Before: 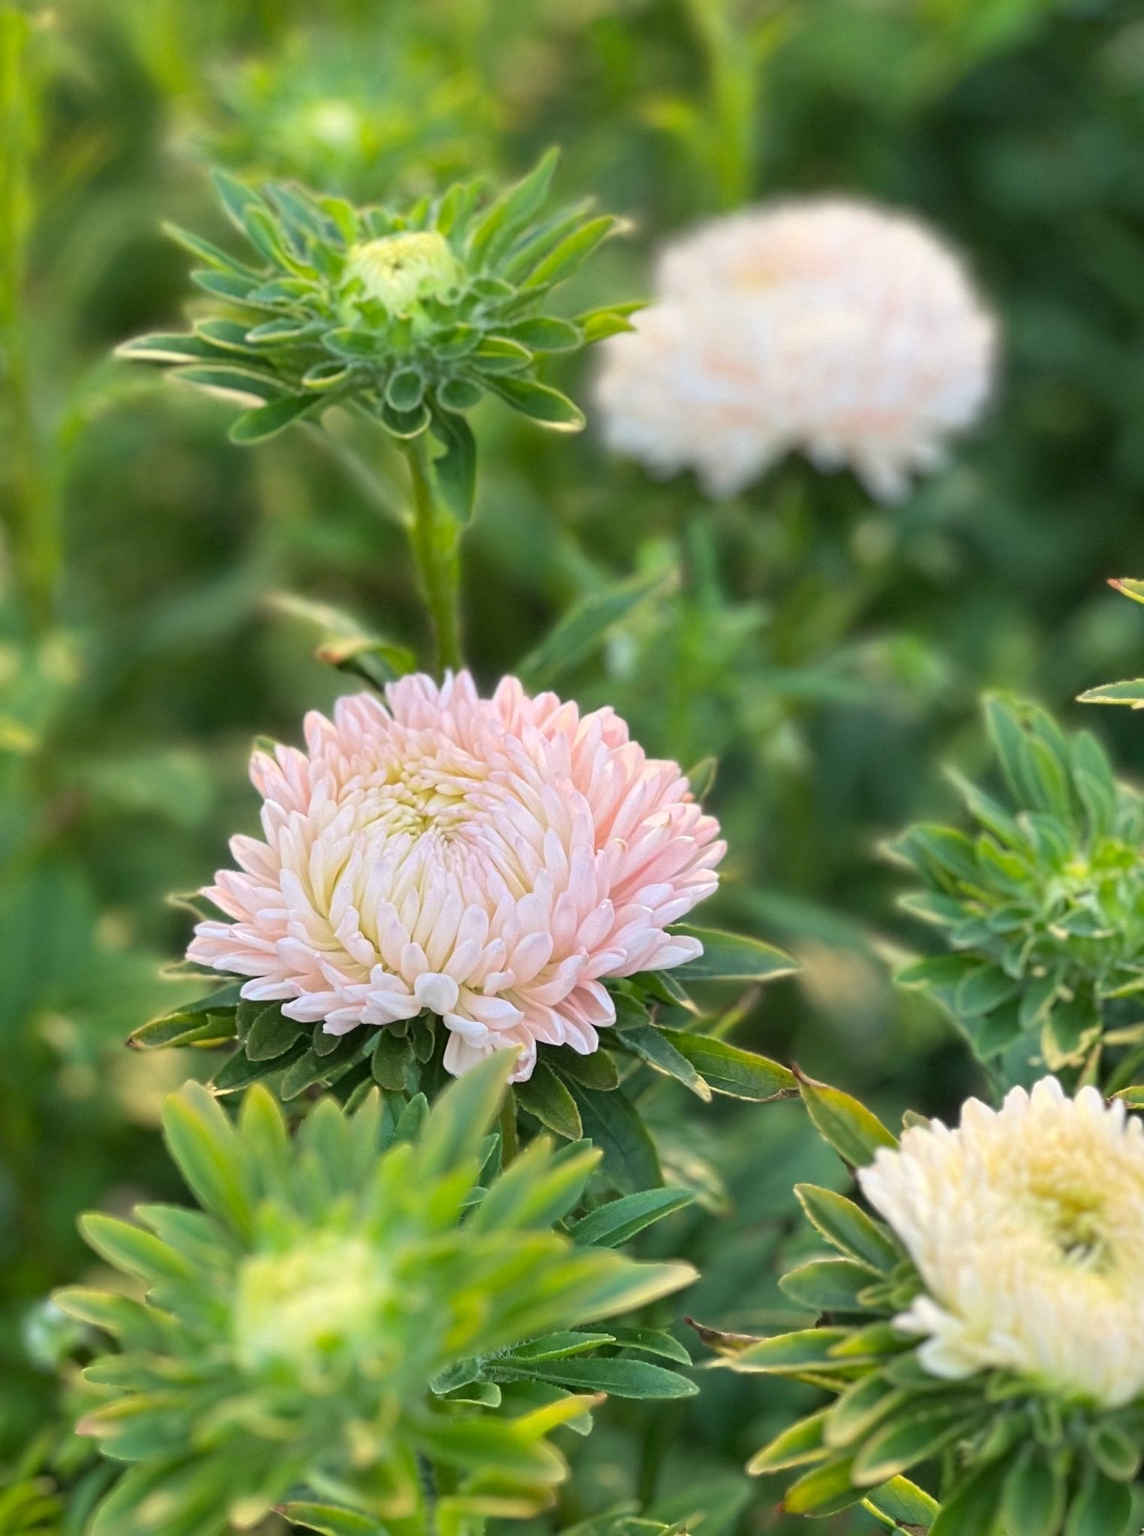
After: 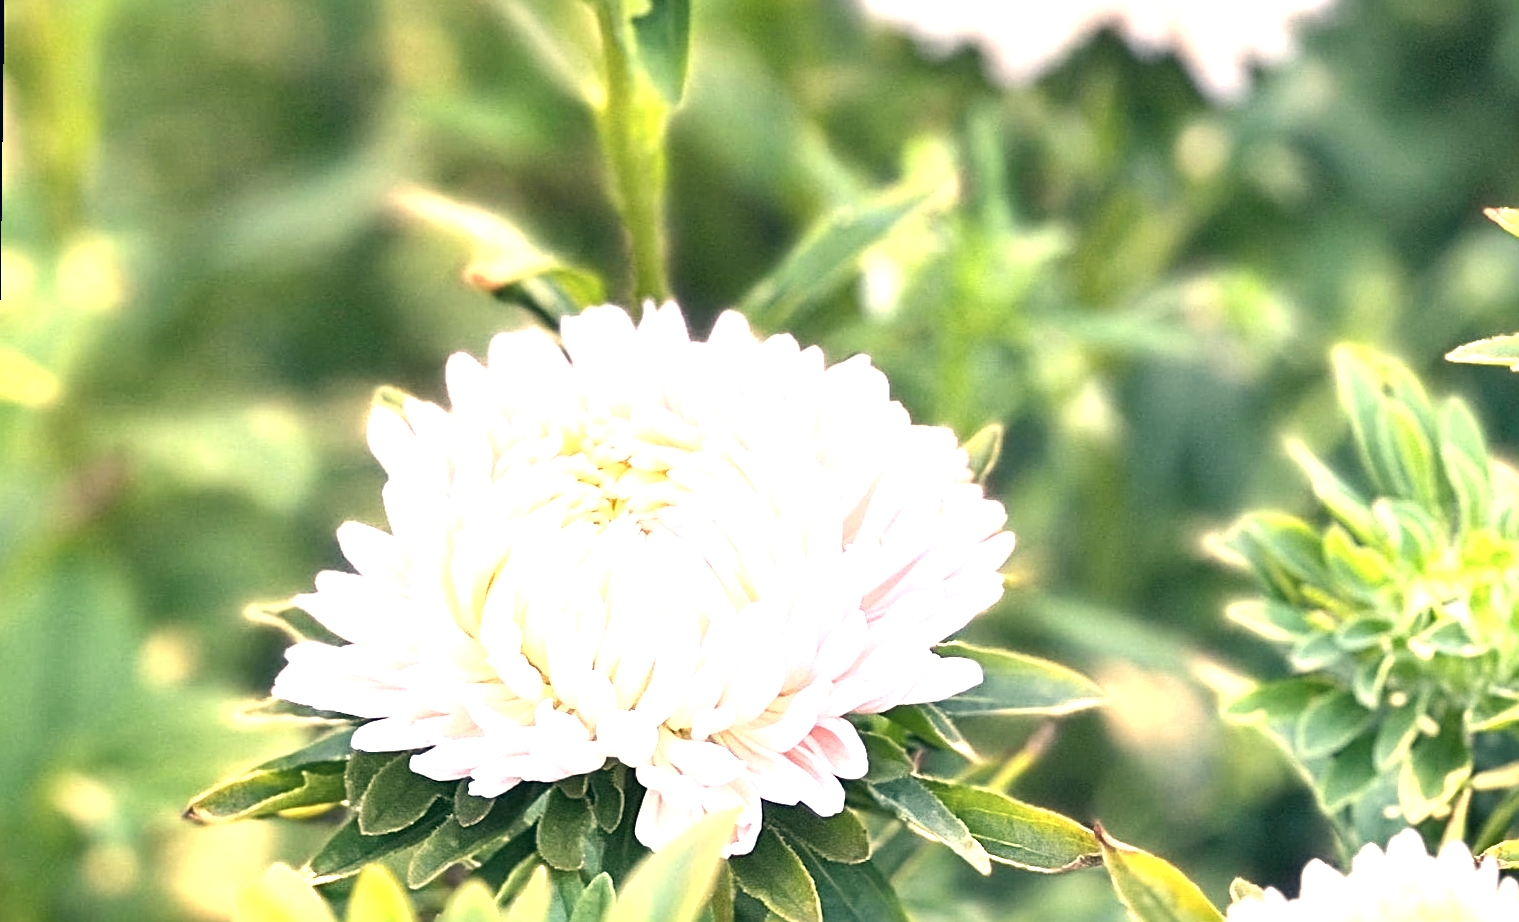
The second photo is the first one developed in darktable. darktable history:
exposure: black level correction 0, exposure 1.625 EV, compensate exposure bias true, compensate highlight preservation false
crop and rotate: top 26.056%, bottom 25.543%
color correction: highlights a* 14.46, highlights b* 5.85, shadows a* -5.53, shadows b* -15.24, saturation 0.85
rotate and perspective: rotation 0.679°, lens shift (horizontal) 0.136, crop left 0.009, crop right 0.991, crop top 0.078, crop bottom 0.95
sharpen: on, module defaults
local contrast: mode bilateral grid, contrast 20, coarseness 50, detail 120%, midtone range 0.2
shadows and highlights: shadows 37.27, highlights -28.18, soften with gaussian
